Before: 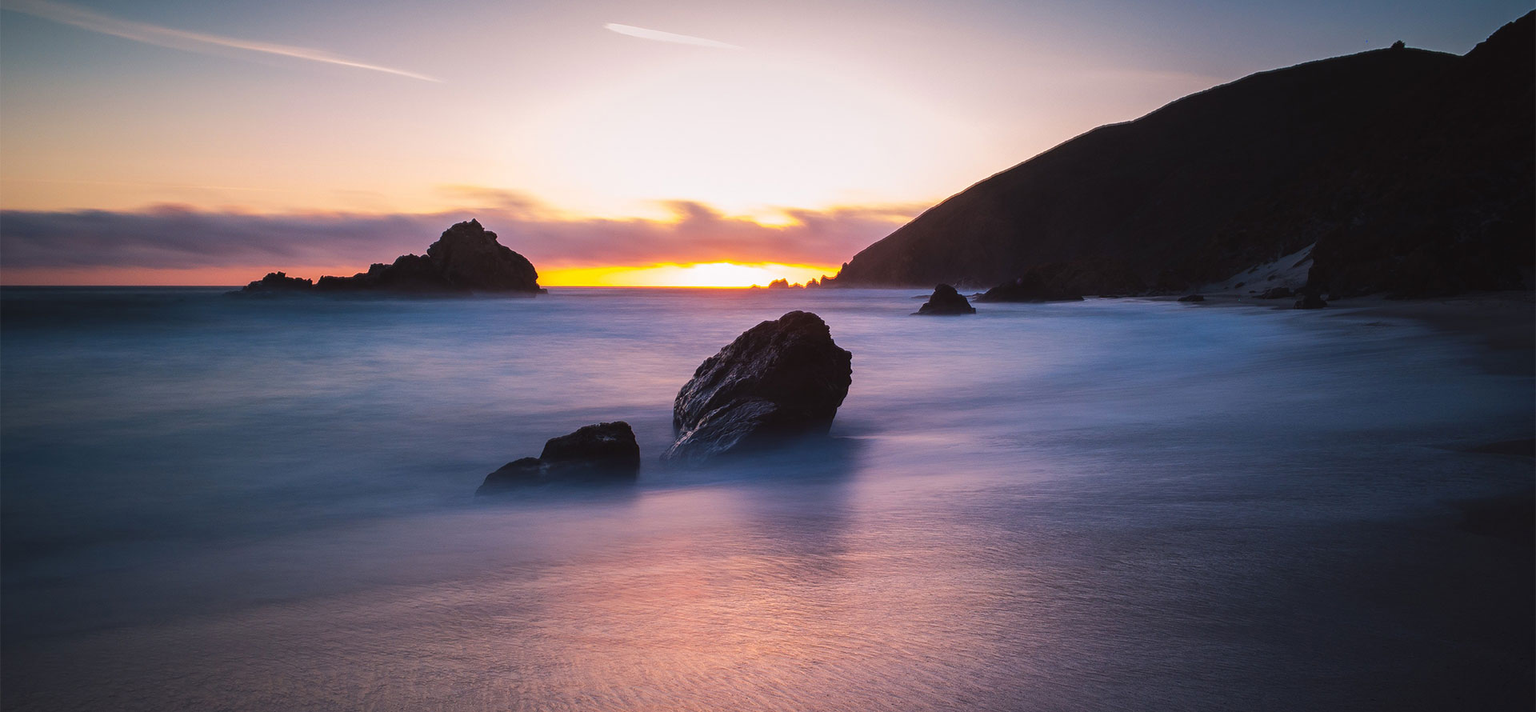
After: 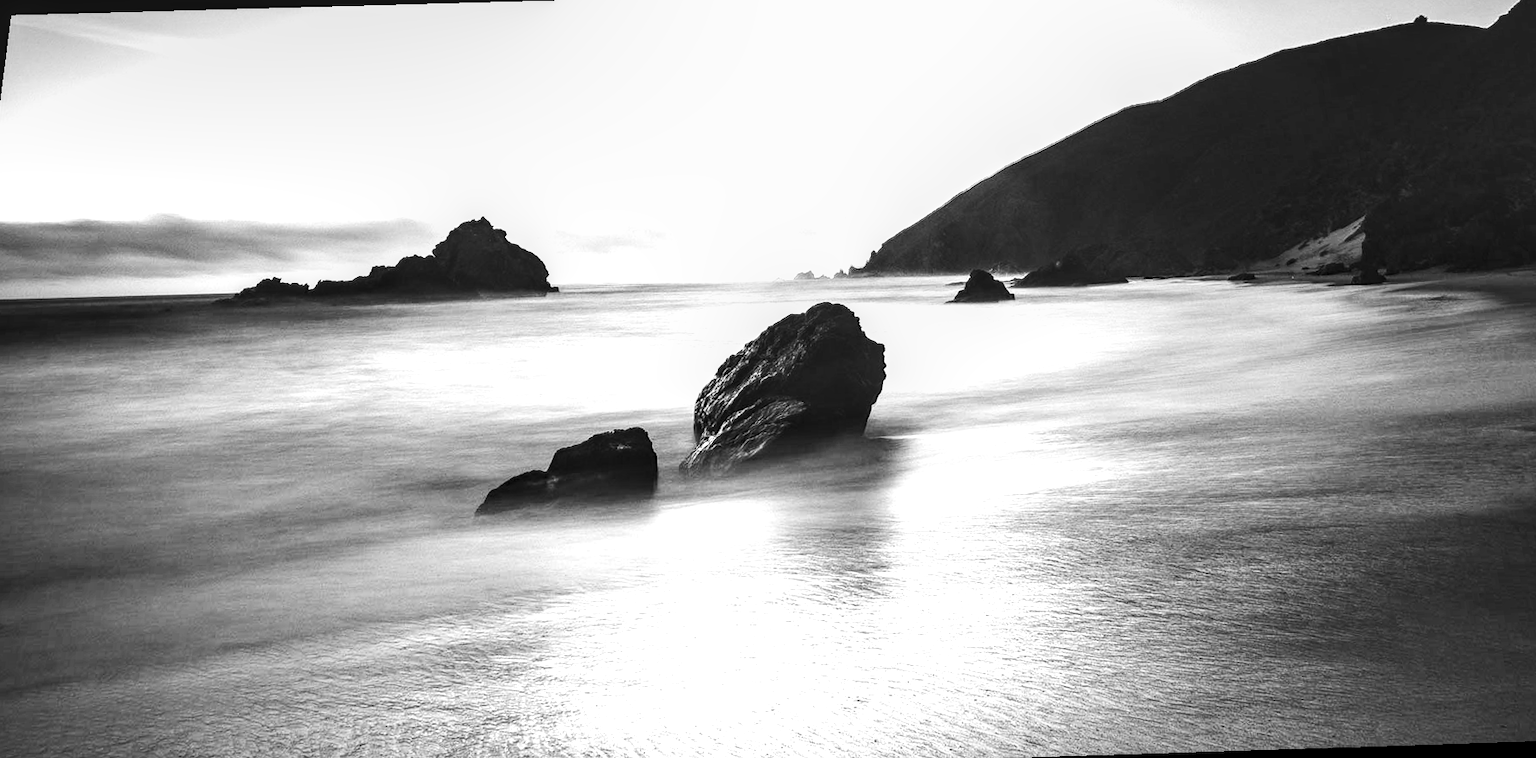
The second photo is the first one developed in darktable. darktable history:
shadows and highlights: low approximation 0.01, soften with gaussian
local contrast: detail 150%
tone equalizer: -8 EV -0.417 EV, -7 EV -0.389 EV, -6 EV -0.333 EV, -5 EV -0.222 EV, -3 EV 0.222 EV, -2 EV 0.333 EV, -1 EV 0.389 EV, +0 EV 0.417 EV, edges refinement/feathering 500, mask exposure compensation -1.57 EV, preserve details no
exposure: black level correction 0, exposure 1.625 EV, compensate exposure bias true, compensate highlight preservation false
color calibration: output gray [0.21, 0.42, 0.37, 0], gray › normalize channels true, illuminant same as pipeline (D50), adaptation XYZ, x 0.346, y 0.359, gamut compression 0
contrast brightness saturation: contrast 0.25, saturation -0.31
rotate and perspective: rotation -1.68°, lens shift (vertical) -0.146, crop left 0.049, crop right 0.912, crop top 0.032, crop bottom 0.96
